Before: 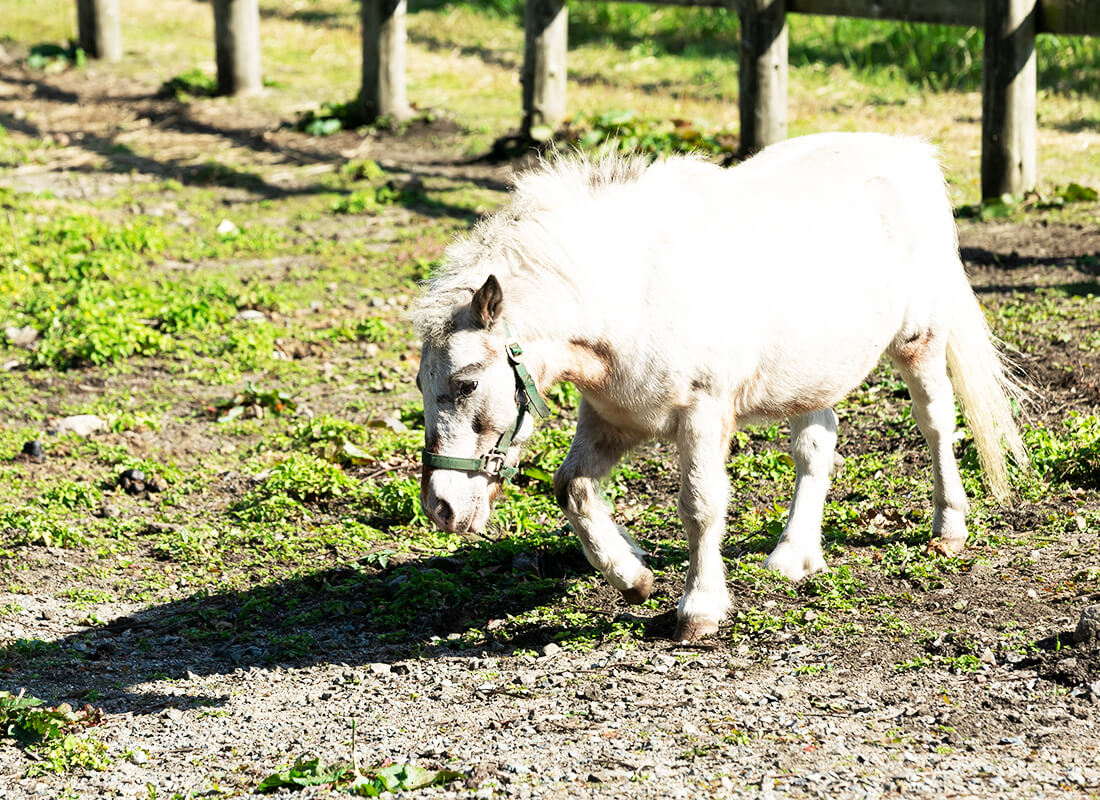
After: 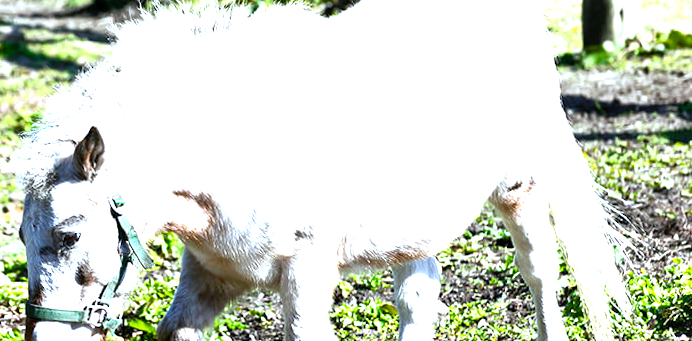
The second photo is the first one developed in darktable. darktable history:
color balance rgb: perceptual saturation grading › mid-tones 6.33%, perceptual saturation grading › shadows 72.44%, perceptual brilliance grading › highlights 11.59%, contrast 5.05%
crop: left 36.005%, top 18.293%, right 0.31%, bottom 38.444%
contrast brightness saturation: saturation -0.04
rotate and perspective: rotation -0.45°, automatic cropping original format, crop left 0.008, crop right 0.992, crop top 0.012, crop bottom 0.988
white balance: red 0.871, blue 1.249
exposure: black level correction 0, exposure 0.4 EV, compensate exposure bias true, compensate highlight preservation false
